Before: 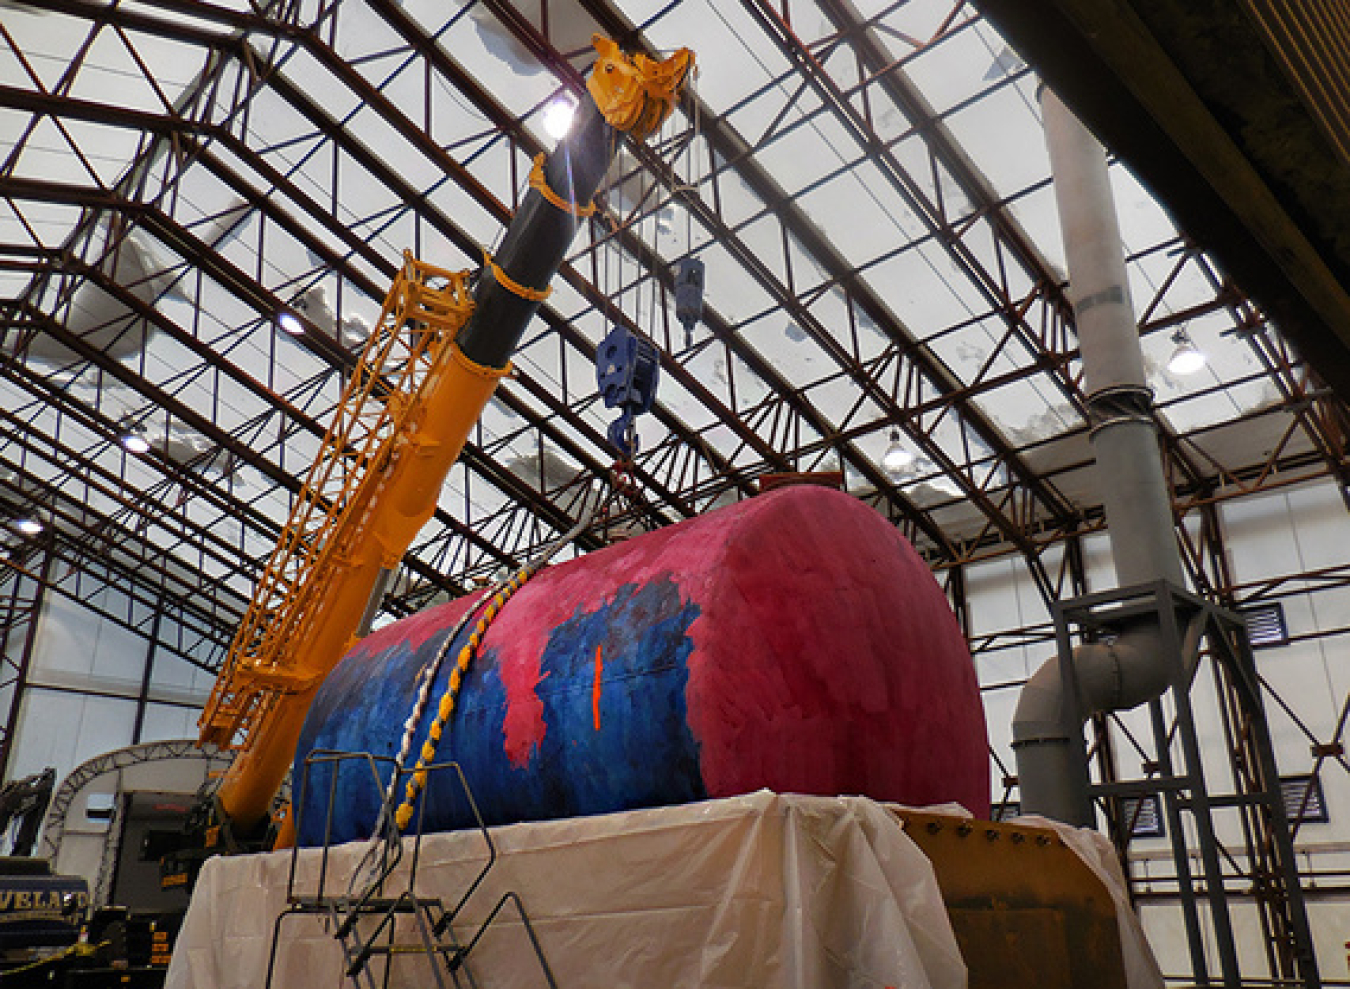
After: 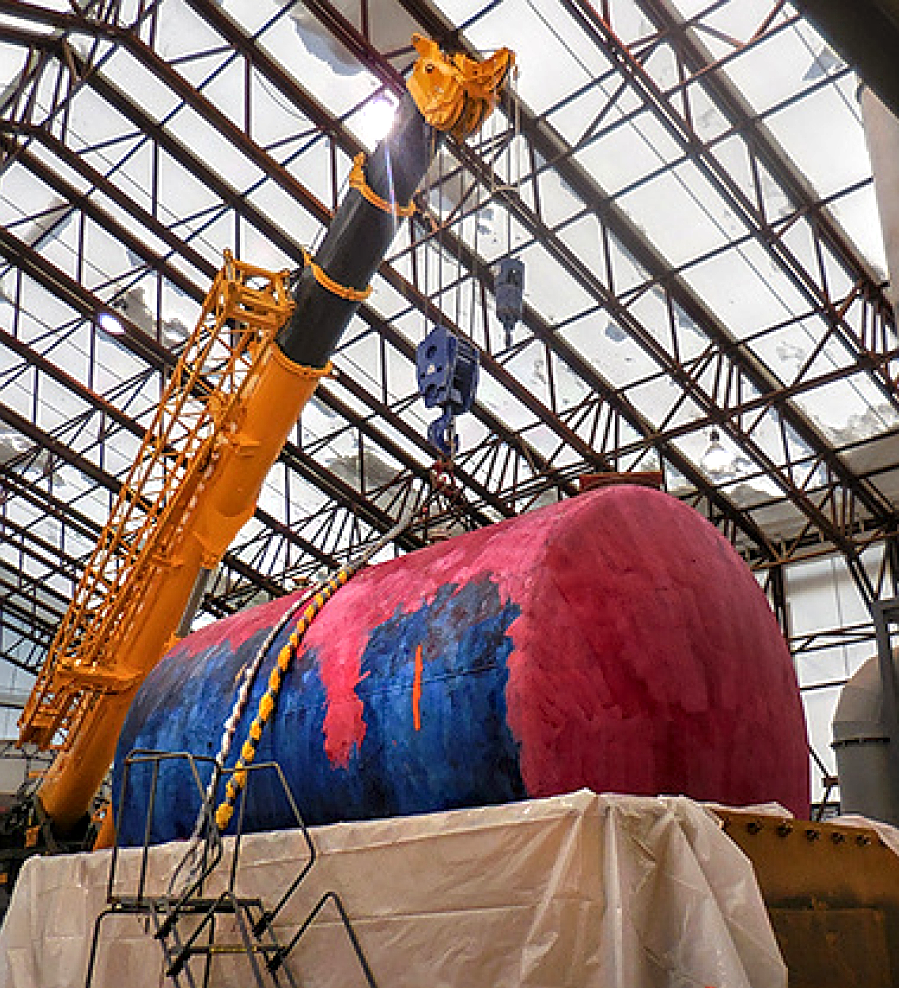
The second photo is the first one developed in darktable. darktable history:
sharpen: on, module defaults
crop and rotate: left 13.334%, right 20.037%
exposure: exposure 0.569 EV, compensate highlight preservation false
local contrast: detail 130%
